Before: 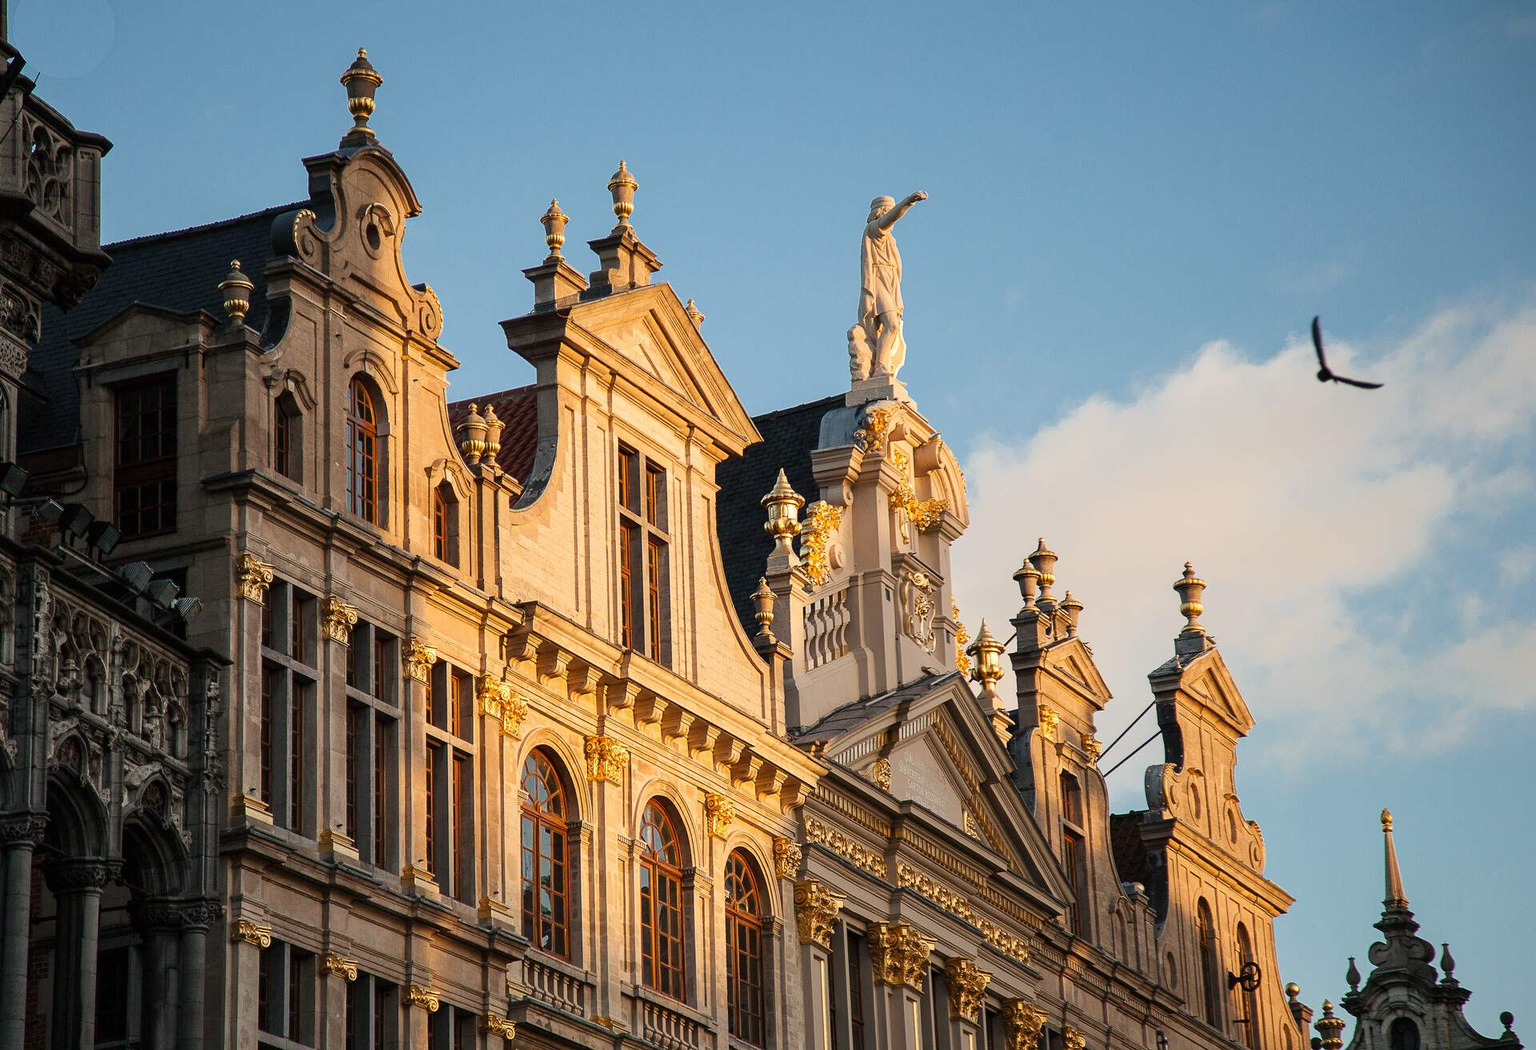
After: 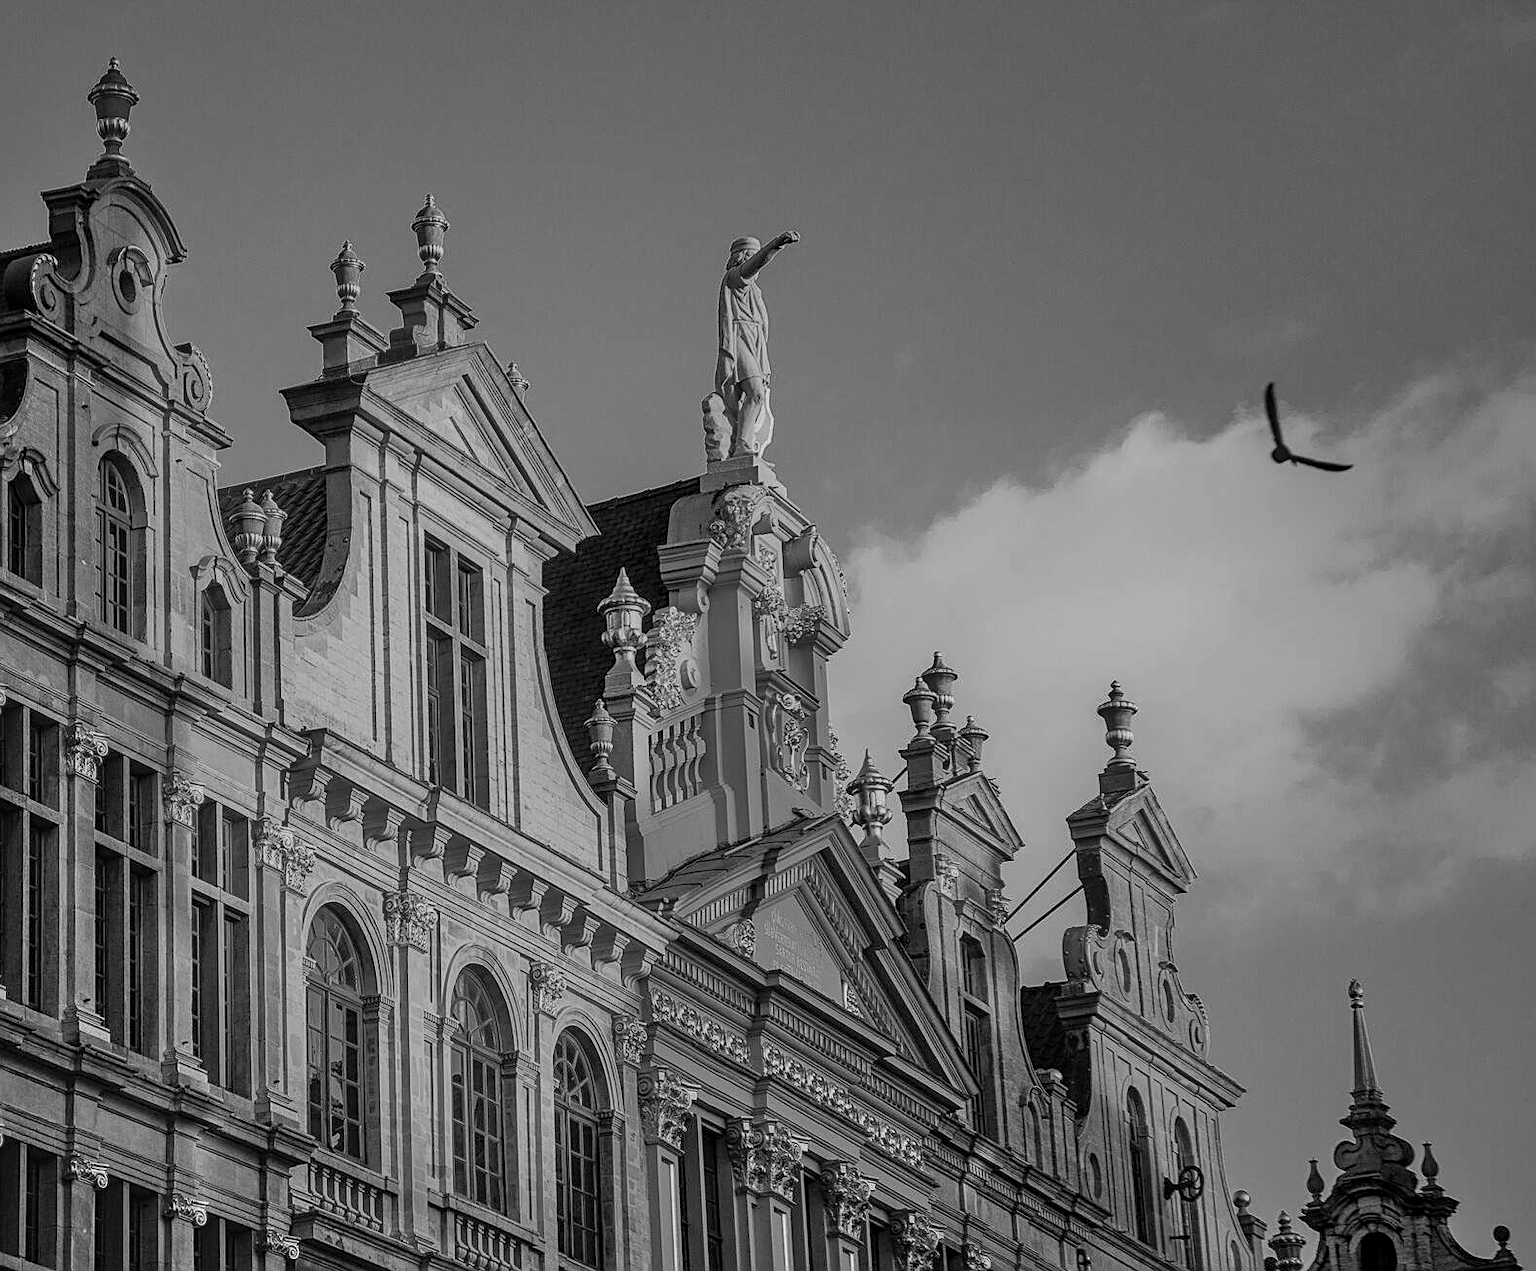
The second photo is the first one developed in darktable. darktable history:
exposure: black level correction -0.016, exposure -1.114 EV, compensate exposure bias true, compensate highlight preservation false
crop: left 17.464%, bottom 0.042%
sharpen: on, module defaults
local contrast: highlights 27%, detail 150%
color calibration: output R [1.063, -0.012, -0.003, 0], output B [-0.079, 0.047, 1, 0], illuminant as shot in camera, x 0.37, y 0.382, temperature 4315.84 K
haze removal: compatibility mode true, adaptive false
tone equalizer: -8 EV -0.491 EV, -7 EV -0.294 EV, -6 EV -0.072 EV, -5 EV 0.384 EV, -4 EV 0.955 EV, -3 EV 0.818 EV, -2 EV -0.01 EV, -1 EV 0.141 EV, +0 EV -0.028 EV
color zones: curves: ch1 [(0, -0.394) (0.143, -0.394) (0.286, -0.394) (0.429, -0.392) (0.571, -0.391) (0.714, -0.391) (0.857, -0.391) (1, -0.394)]
